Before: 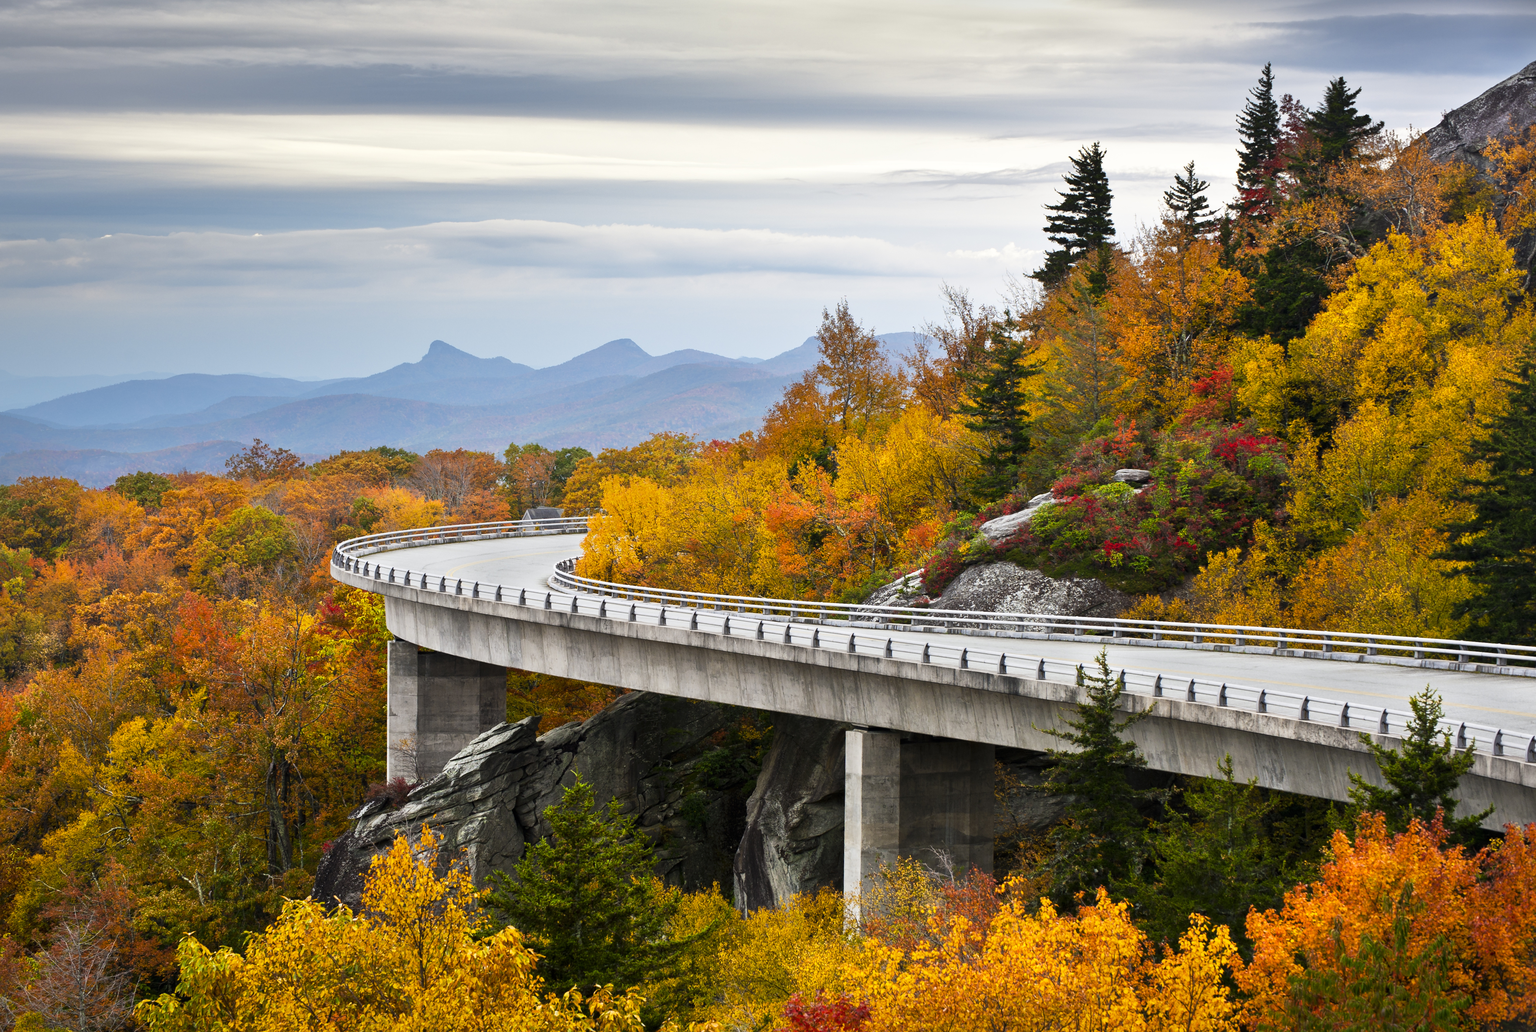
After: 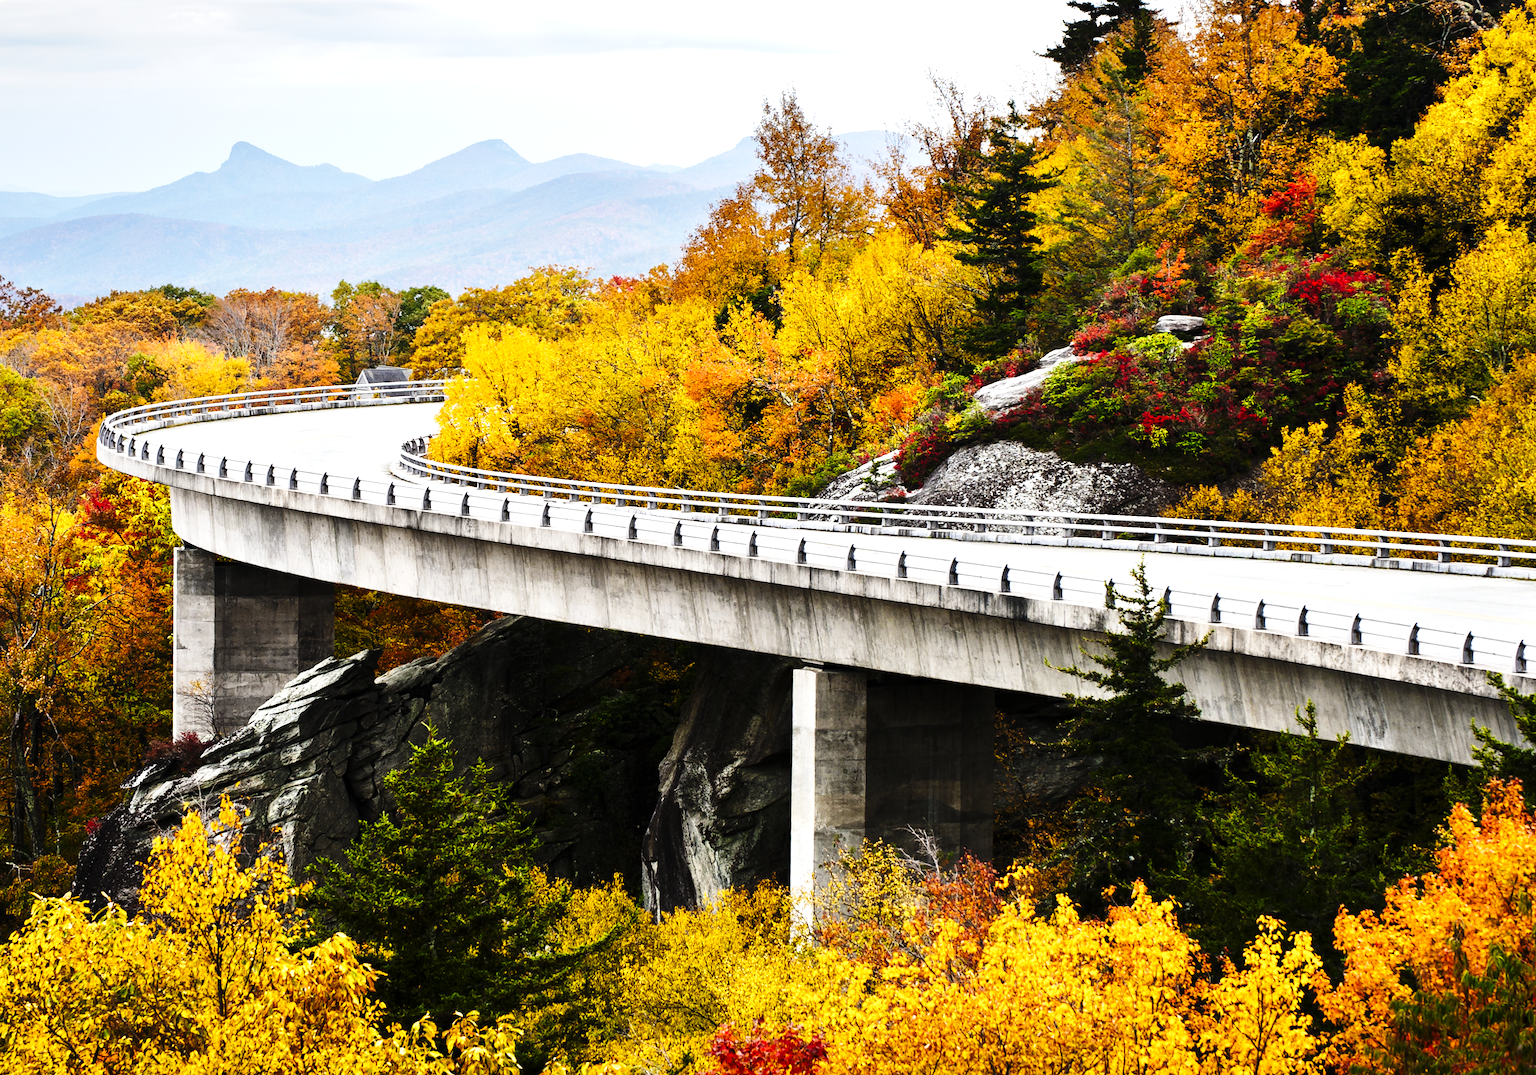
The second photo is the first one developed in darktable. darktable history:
base curve: curves: ch0 [(0, 0) (0.036, 0.025) (0.121, 0.166) (0.206, 0.329) (0.605, 0.79) (1, 1)], preserve colors none
tone equalizer: -8 EV -0.75 EV, -7 EV -0.7 EV, -6 EV -0.6 EV, -5 EV -0.4 EV, -3 EV 0.4 EV, -2 EV 0.6 EV, -1 EV 0.7 EV, +0 EV 0.75 EV, edges refinement/feathering 500, mask exposure compensation -1.57 EV, preserve details no
crop: left 16.871%, top 22.857%, right 9.116%
